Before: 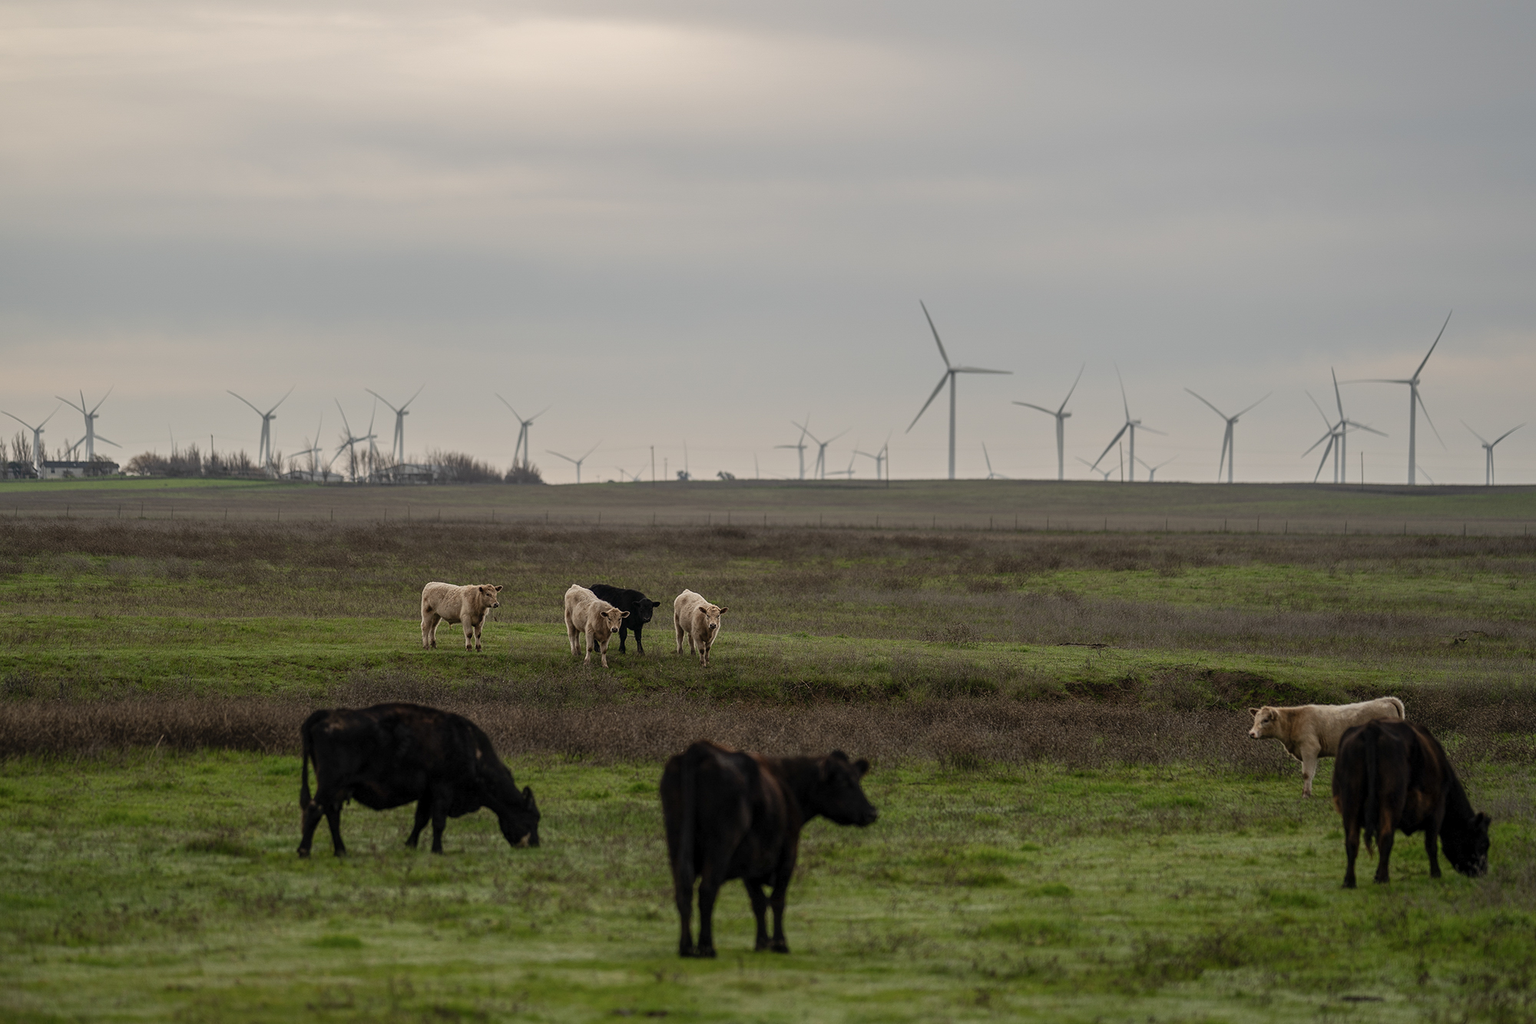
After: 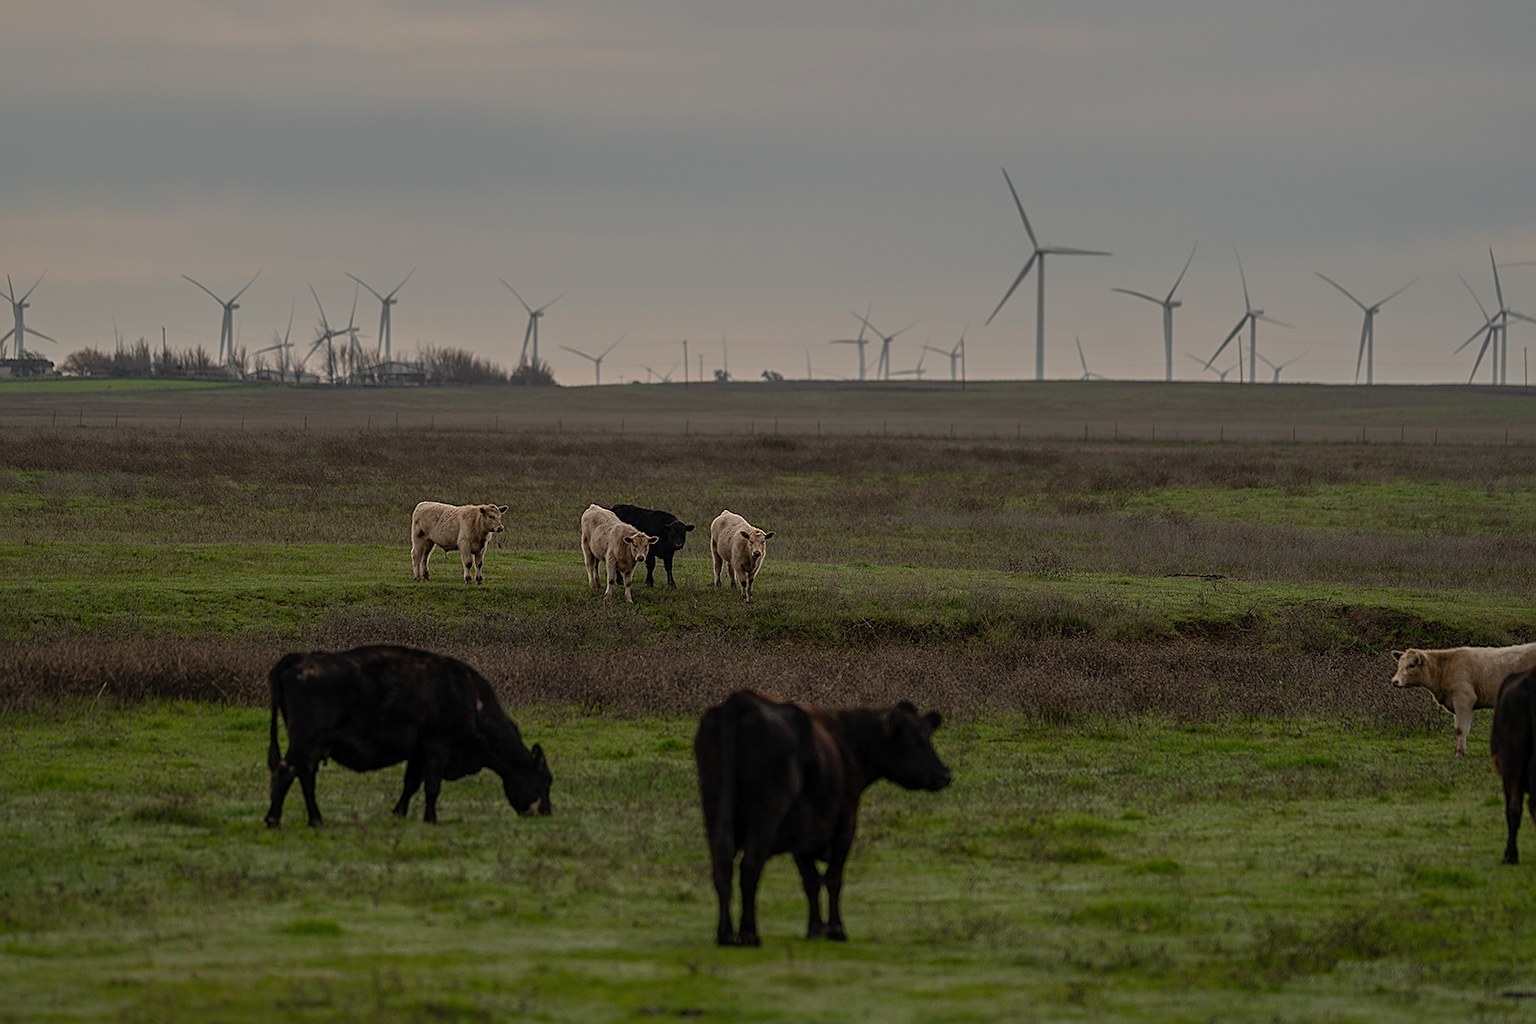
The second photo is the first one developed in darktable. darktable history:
base curve: curves: ch0 [(0, 0) (0.595, 0.418) (1, 1)], preserve colors none
crop and rotate: left 4.842%, top 15.51%, right 10.668%
sharpen: on, module defaults
shadows and highlights: shadows 25, highlights -70
